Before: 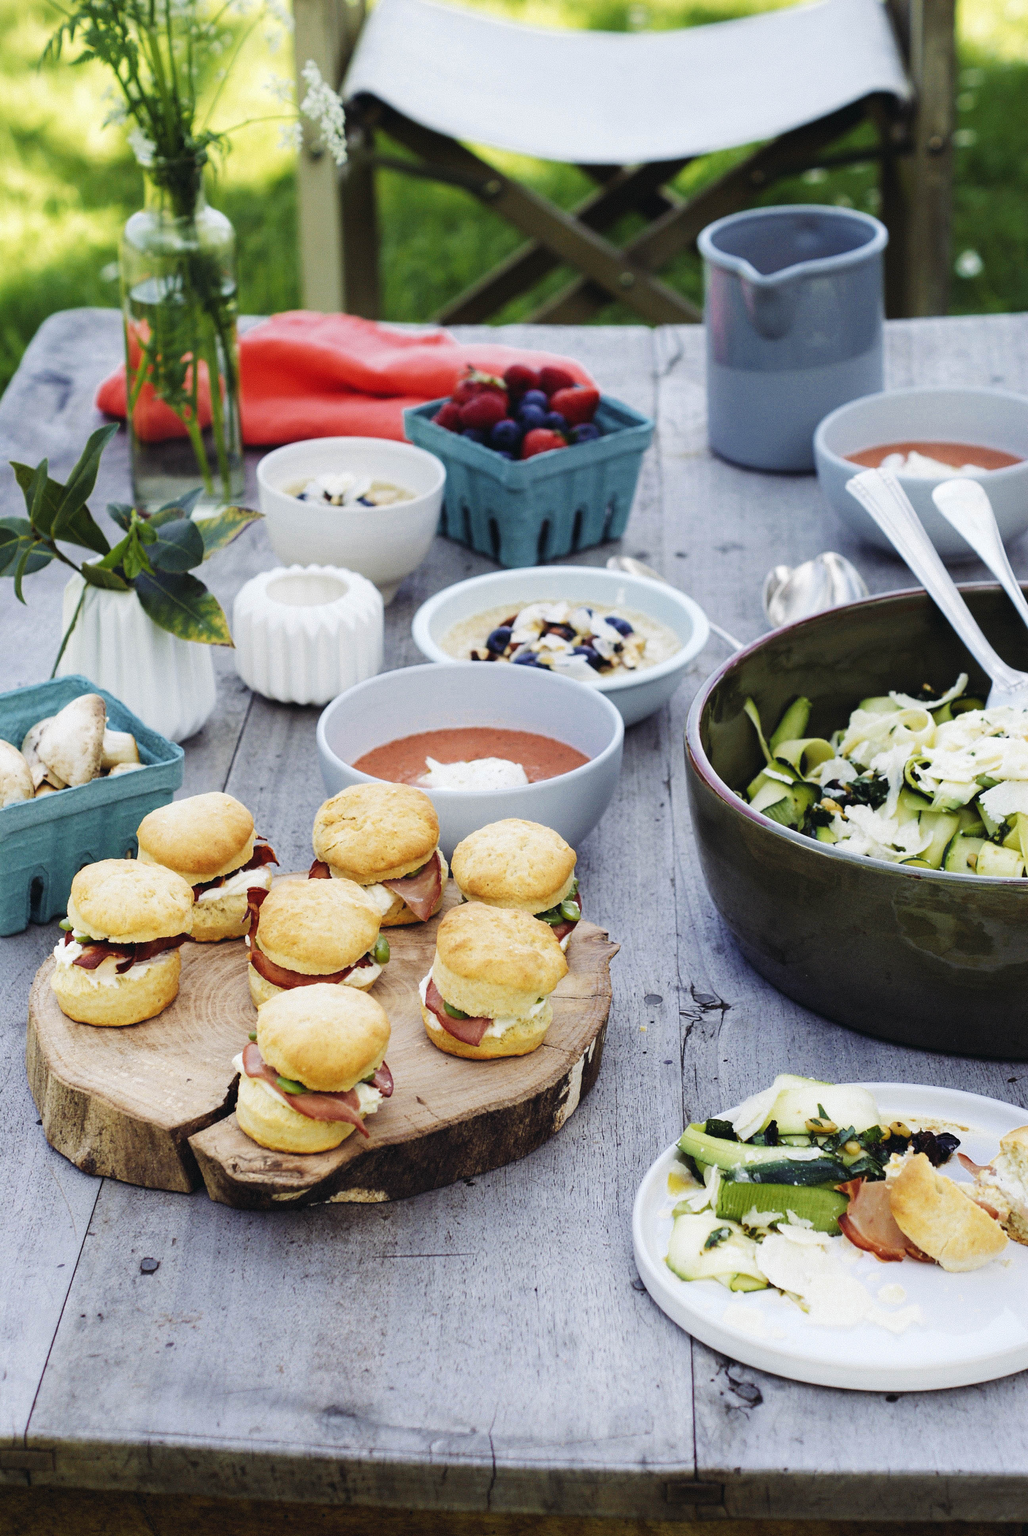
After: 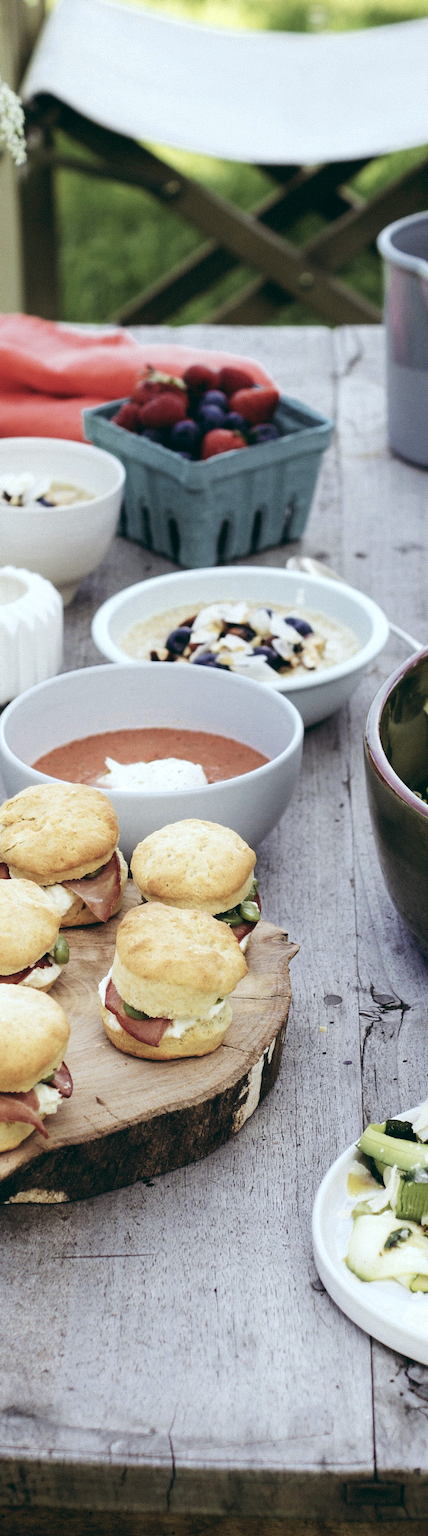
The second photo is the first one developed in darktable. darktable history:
exposure: exposure 0.178 EV, compensate exposure bias true, compensate highlight preservation false
crop: left 31.229%, right 27.105%
color balance: lift [1, 0.994, 1.002, 1.006], gamma [0.957, 1.081, 1.016, 0.919], gain [0.97, 0.972, 1.01, 1.028], input saturation 91.06%, output saturation 79.8%
